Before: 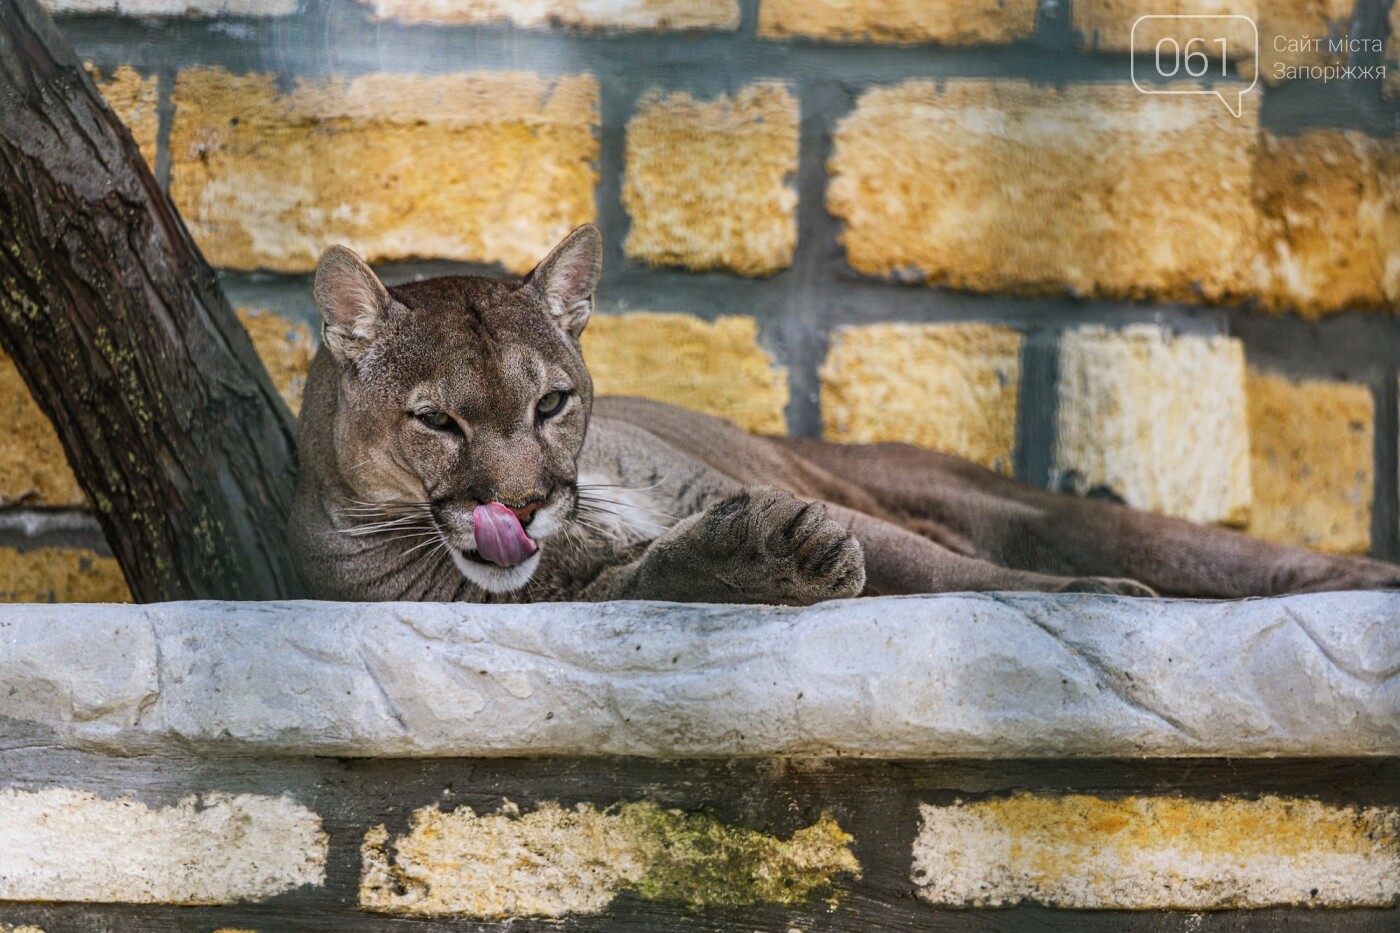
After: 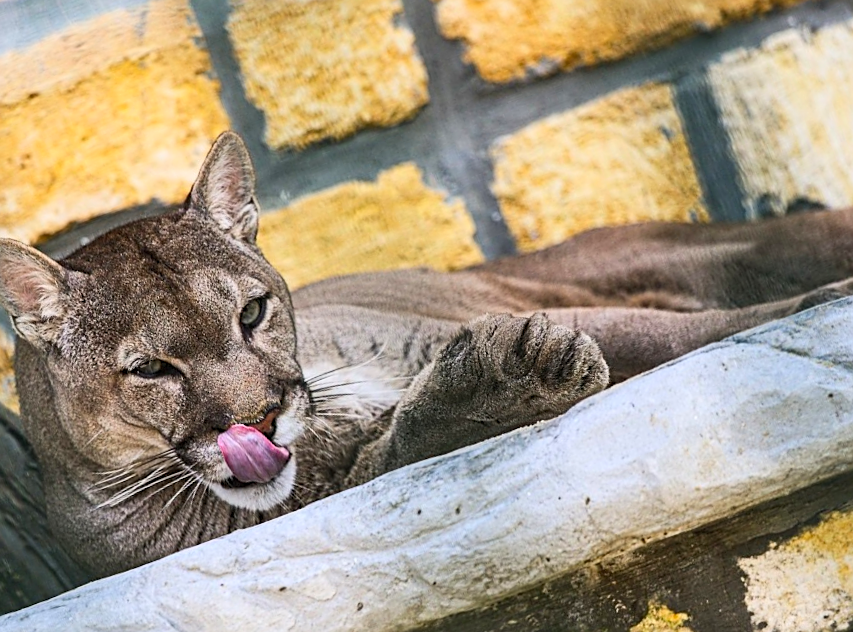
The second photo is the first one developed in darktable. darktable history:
contrast brightness saturation: contrast 0.2, brightness 0.159, saturation 0.228
crop and rotate: angle 20.35°, left 6.877%, right 4.151%, bottom 1.103%
sharpen: on, module defaults
base curve: curves: ch0 [(0, 0) (0.283, 0.295) (1, 1)], preserve colors none
